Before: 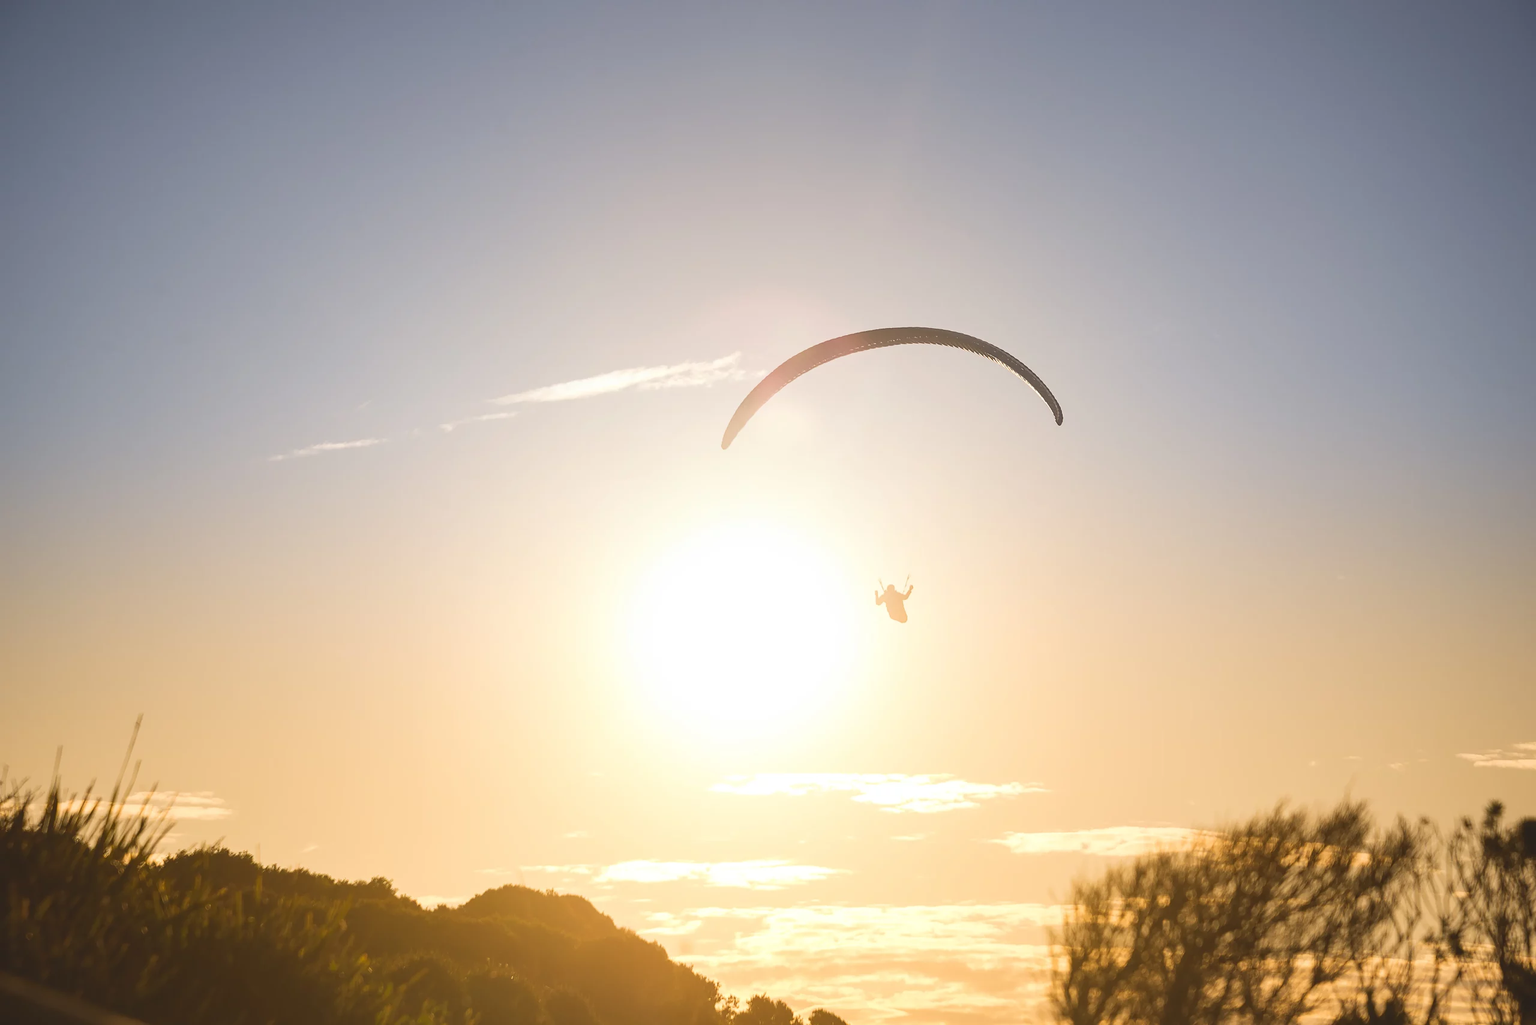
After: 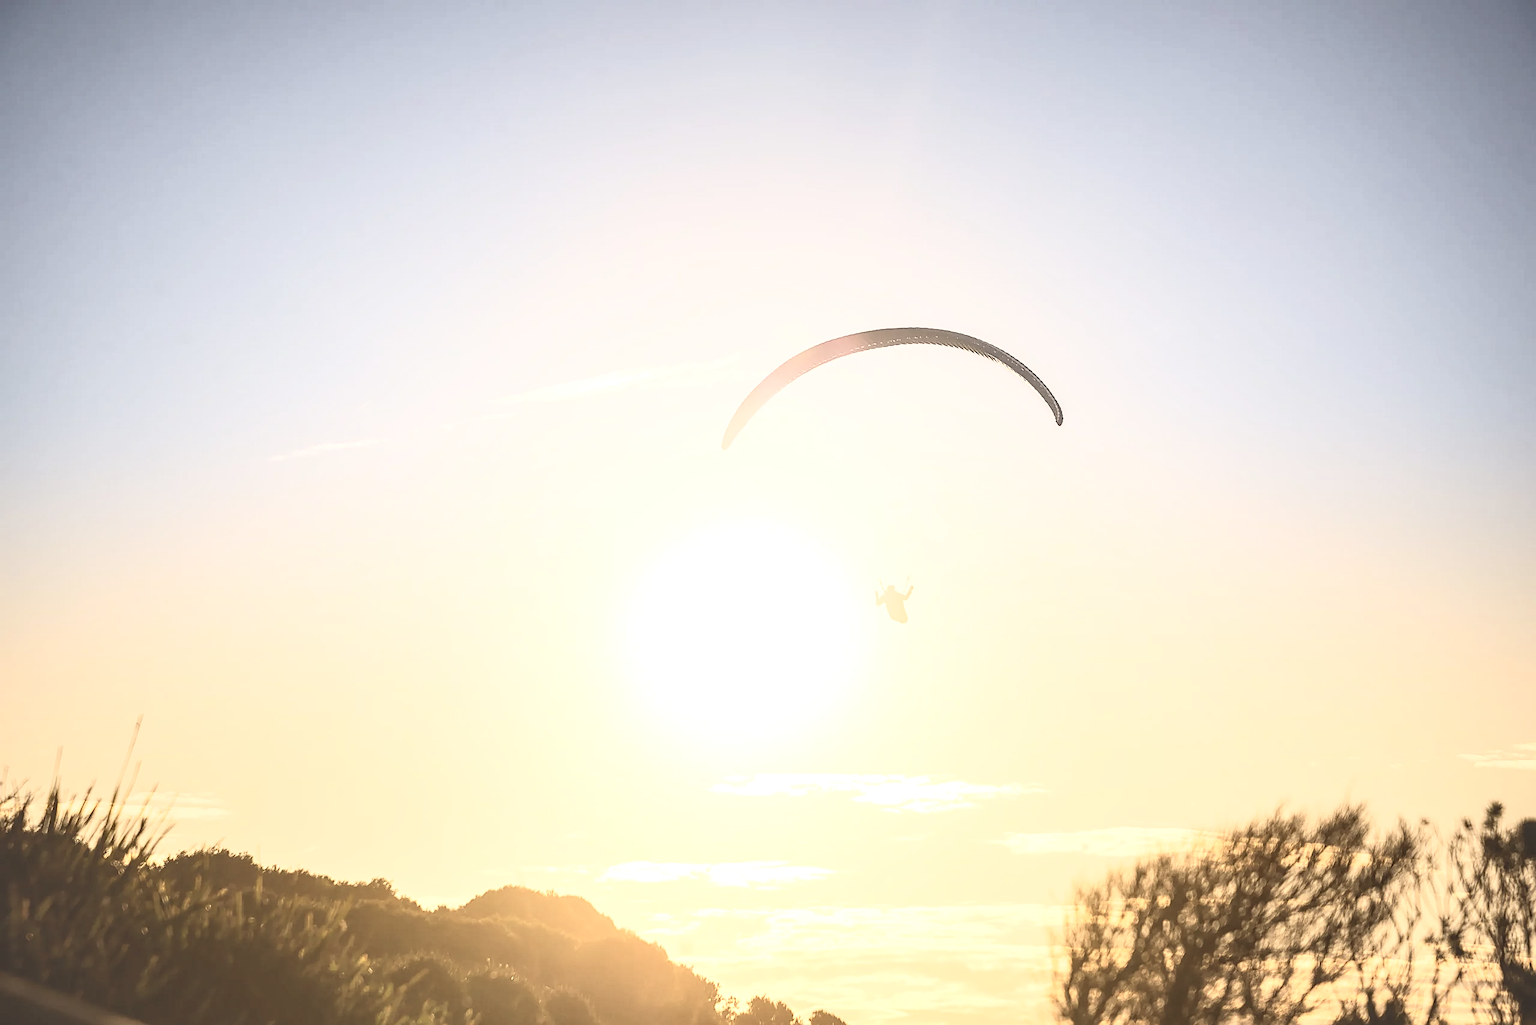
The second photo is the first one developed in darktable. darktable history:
contrast brightness saturation: contrast 0.43, brightness 0.56, saturation -0.19
local contrast: detail 130%
sharpen: on, module defaults
